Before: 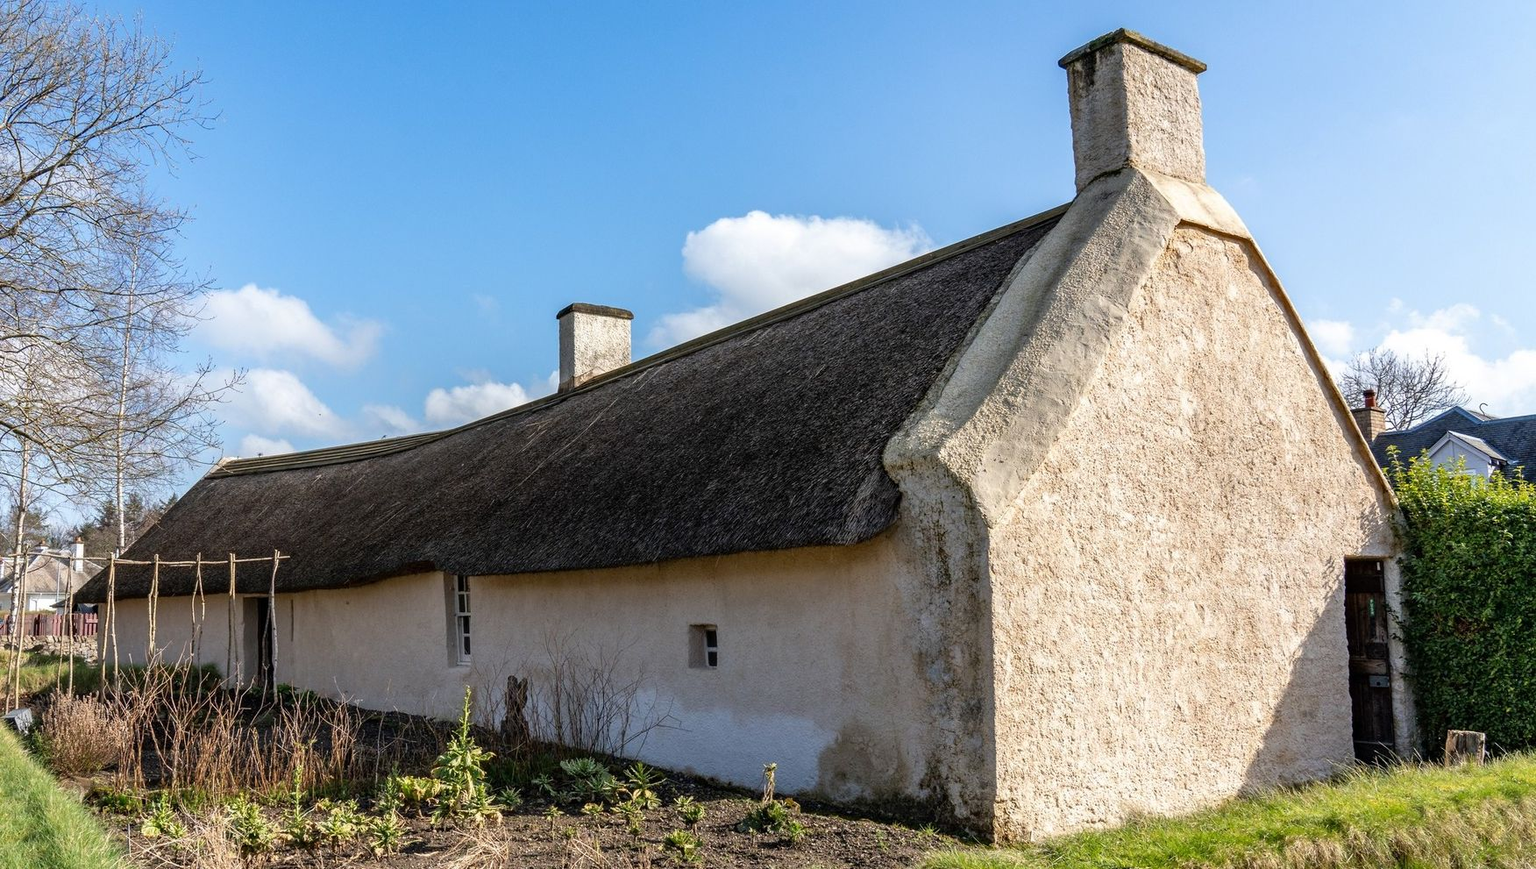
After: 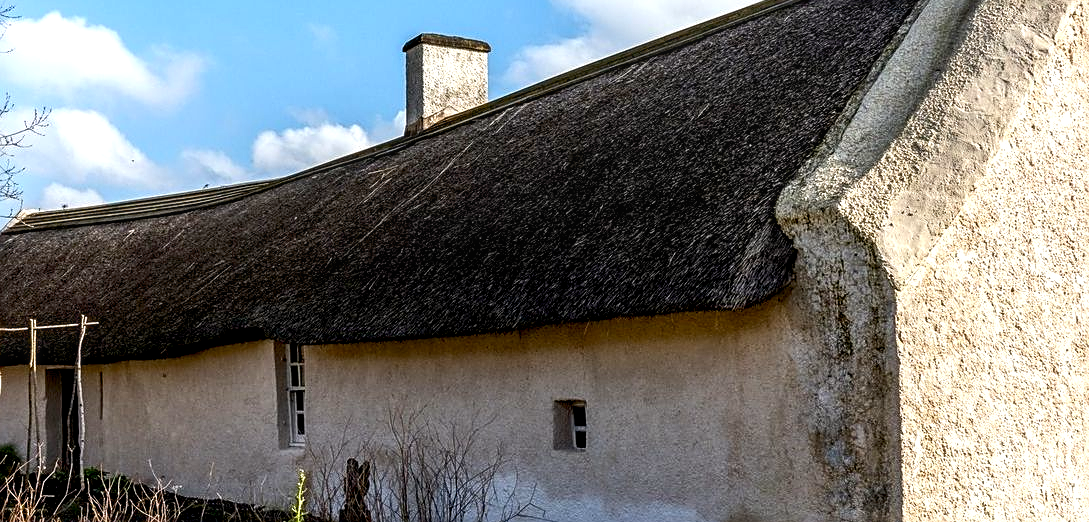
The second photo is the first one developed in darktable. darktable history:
crop: left 13.285%, top 31.54%, right 24.512%, bottom 15.761%
local contrast: on, module defaults
sharpen: on, module defaults
exposure: black level correction 0.005, exposure 0.003 EV, compensate highlight preservation false
tone curve: curves: ch0 [(0, 0) (0.003, 0.012) (0.011, 0.015) (0.025, 0.02) (0.044, 0.032) (0.069, 0.044) (0.1, 0.063) (0.136, 0.085) (0.177, 0.121) (0.224, 0.159) (0.277, 0.207) (0.335, 0.261) (0.399, 0.328) (0.468, 0.41) (0.543, 0.506) (0.623, 0.609) (0.709, 0.719) (0.801, 0.82) (0.898, 0.907) (1, 1)], color space Lab, independent channels, preserve colors none
color balance rgb: power › chroma 0.249%, power › hue 60.58°, global offset › luminance -0.484%, perceptual saturation grading › global saturation 0.255%, perceptual brilliance grading › global brilliance 12.601%, global vibrance 10.021%
